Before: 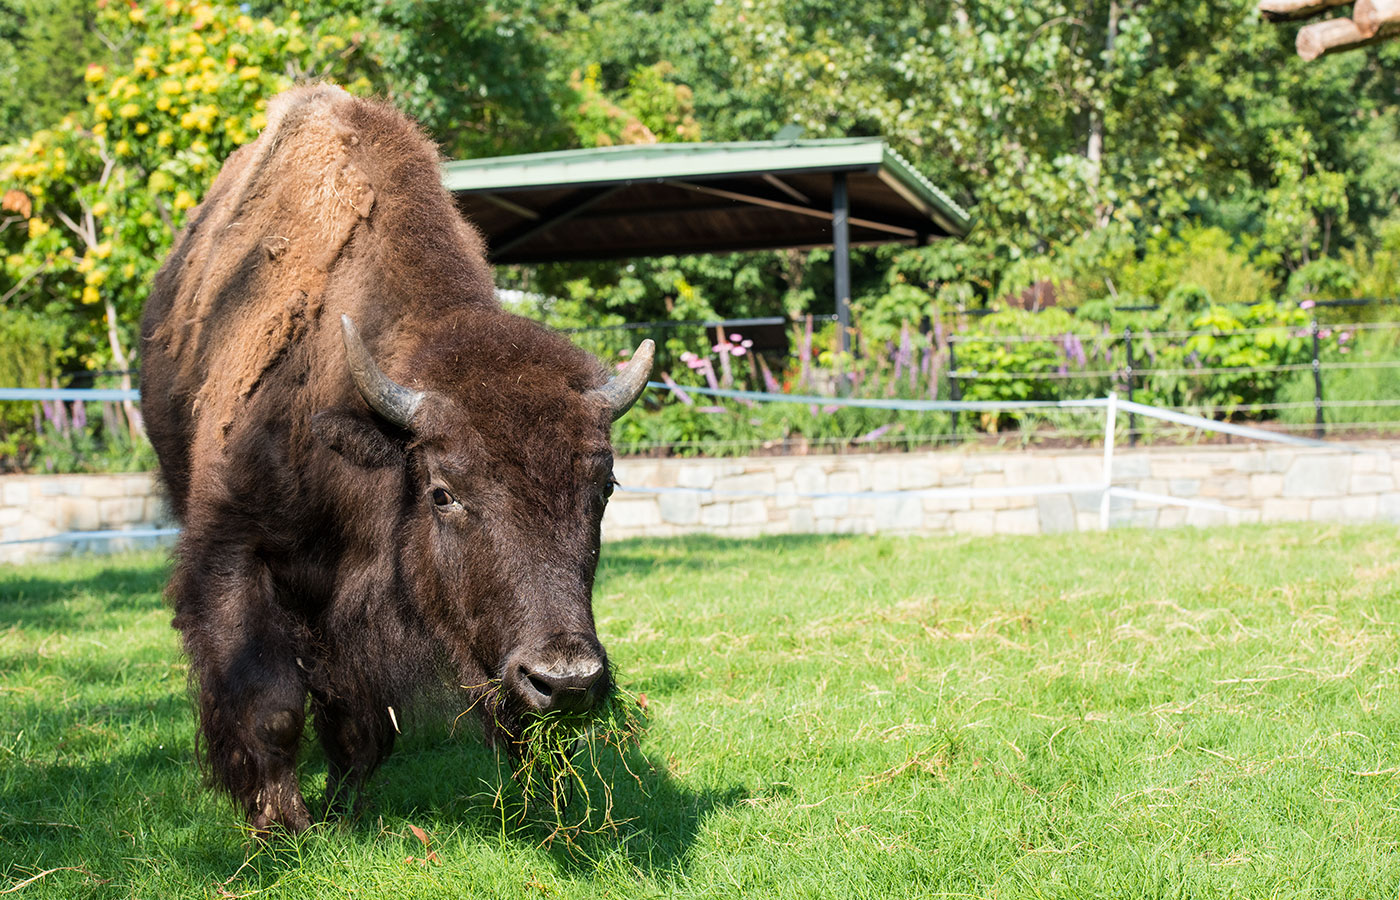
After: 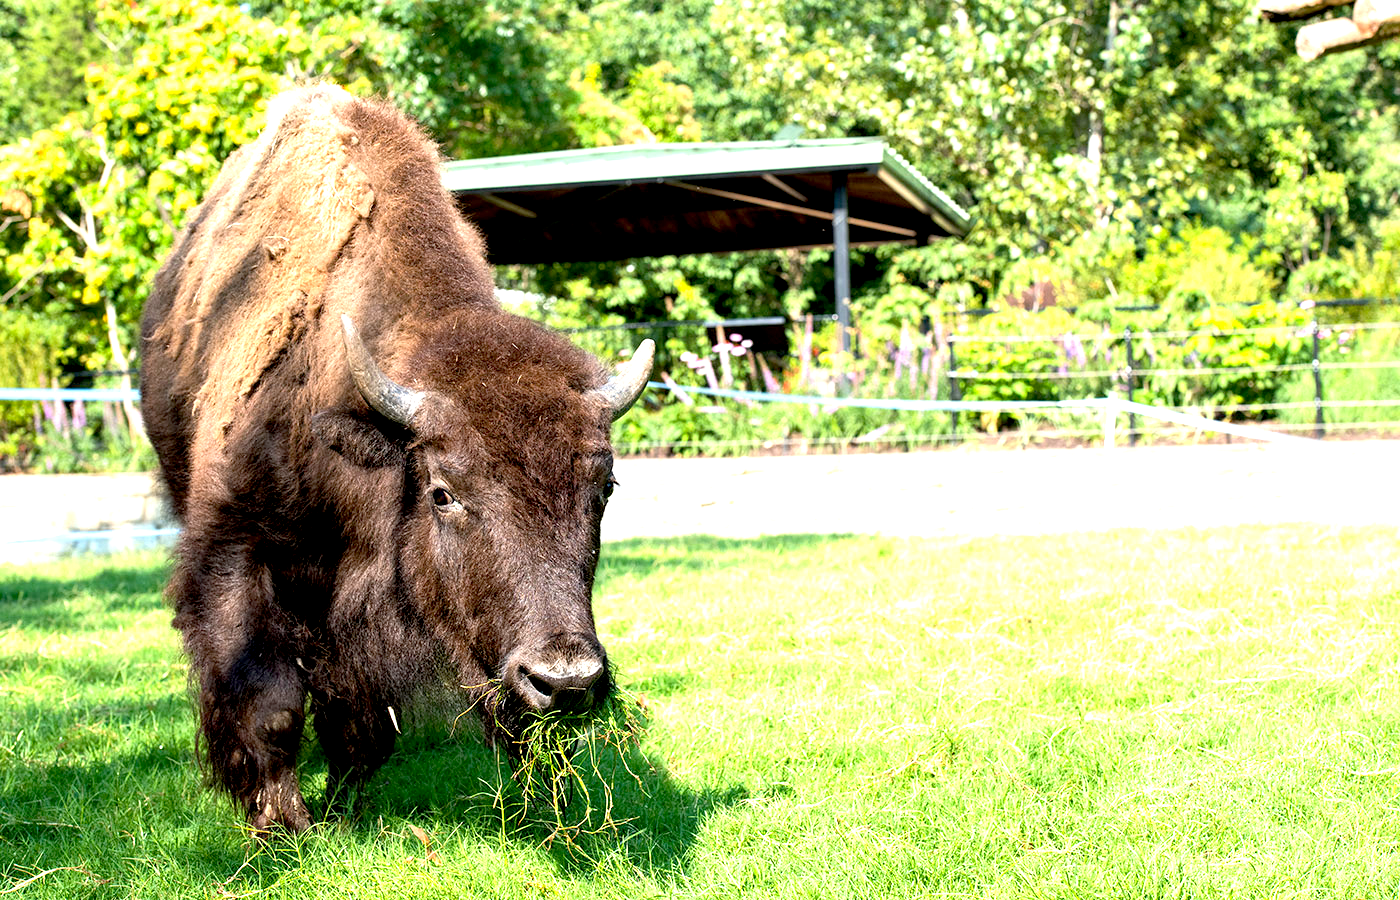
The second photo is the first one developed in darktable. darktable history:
exposure: black level correction 0.011, exposure 1.086 EV, compensate highlight preservation false
